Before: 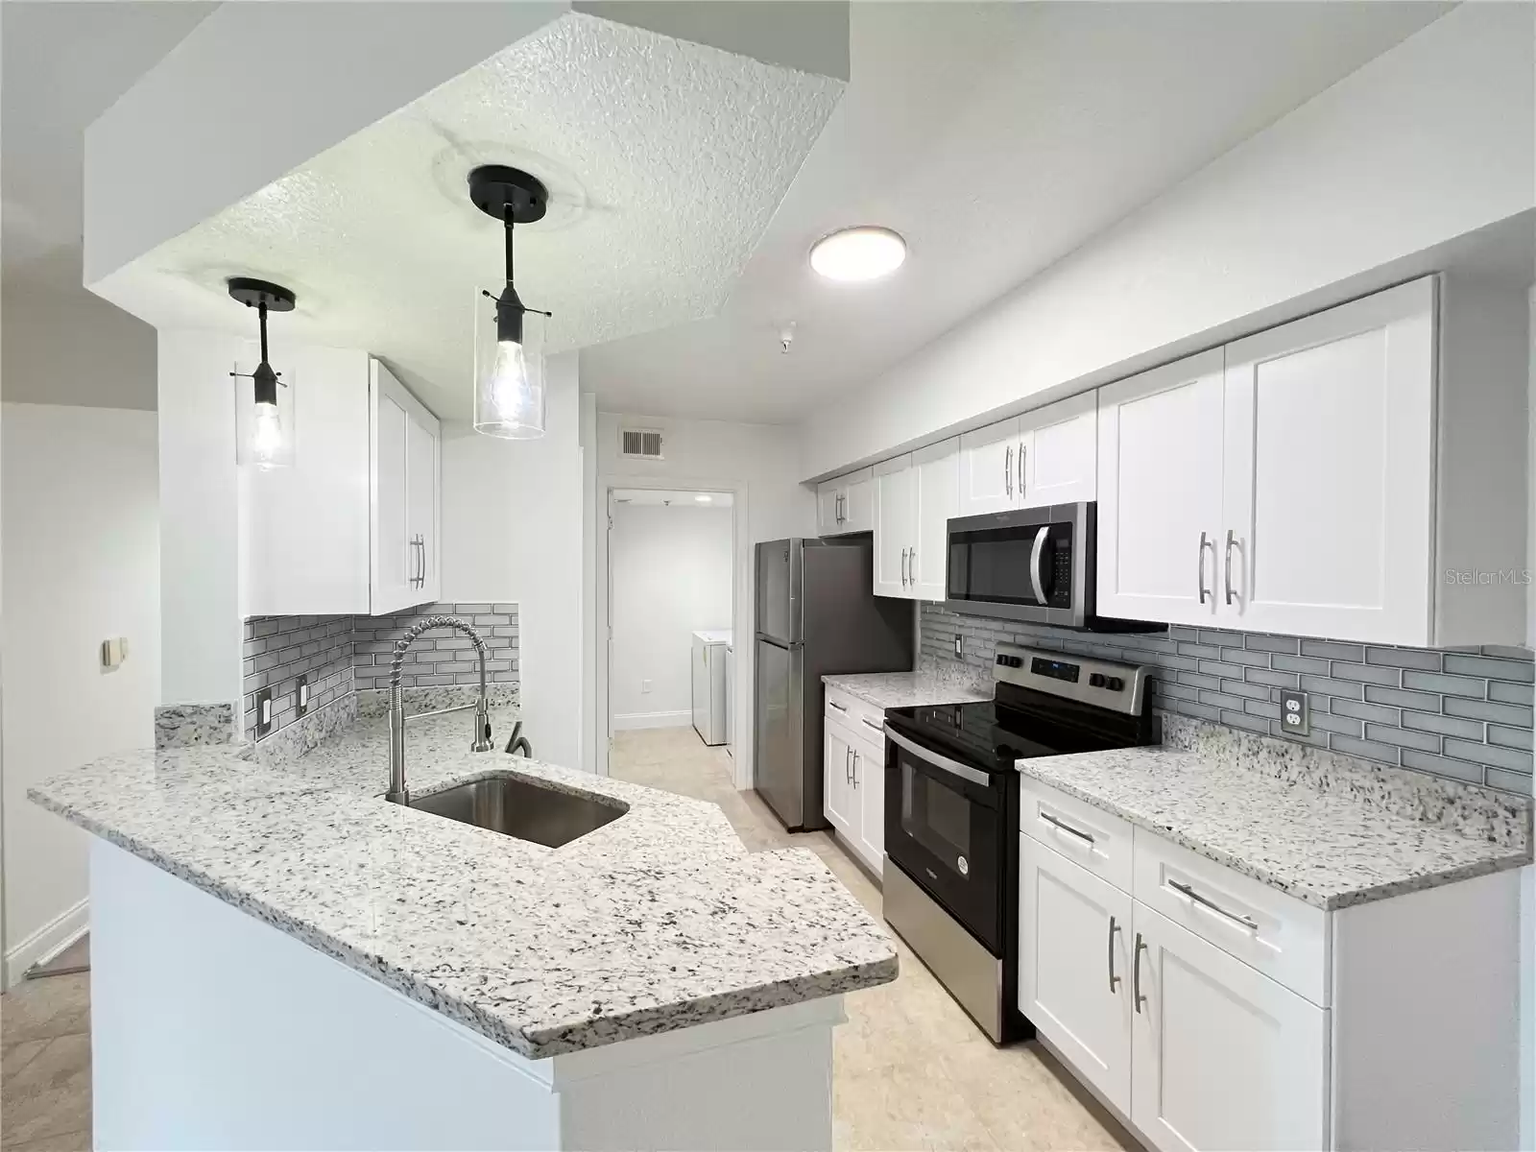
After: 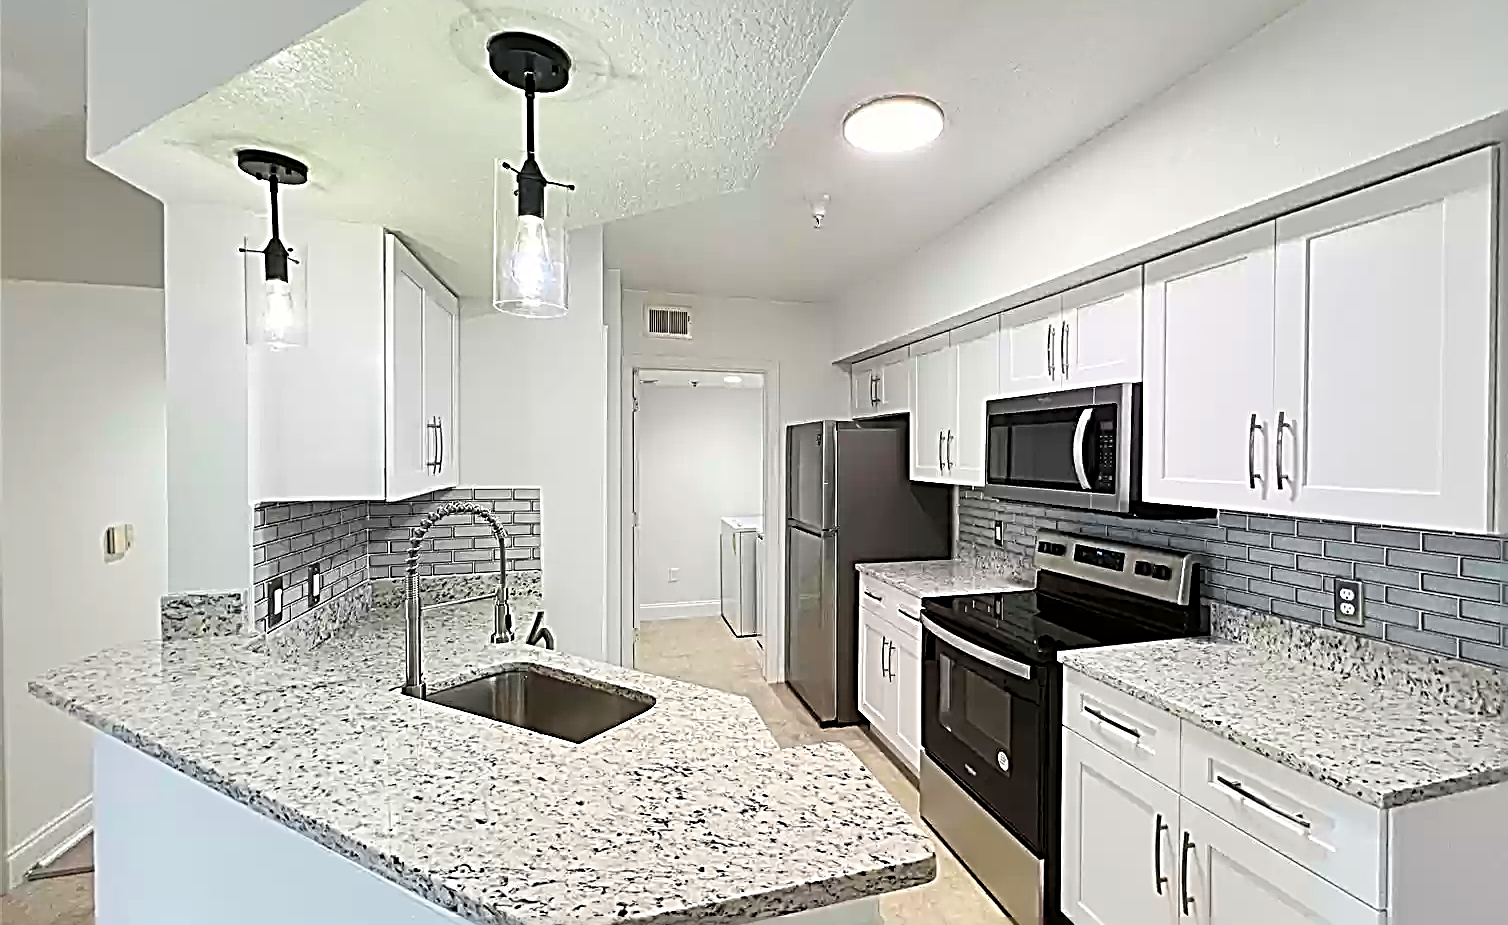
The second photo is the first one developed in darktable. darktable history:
crop and rotate: angle 0.03°, top 11.643%, right 5.651%, bottom 11.189%
sharpen: radius 3.158, amount 1.731
color balance rgb: perceptual saturation grading › global saturation 20%, global vibrance 20%
